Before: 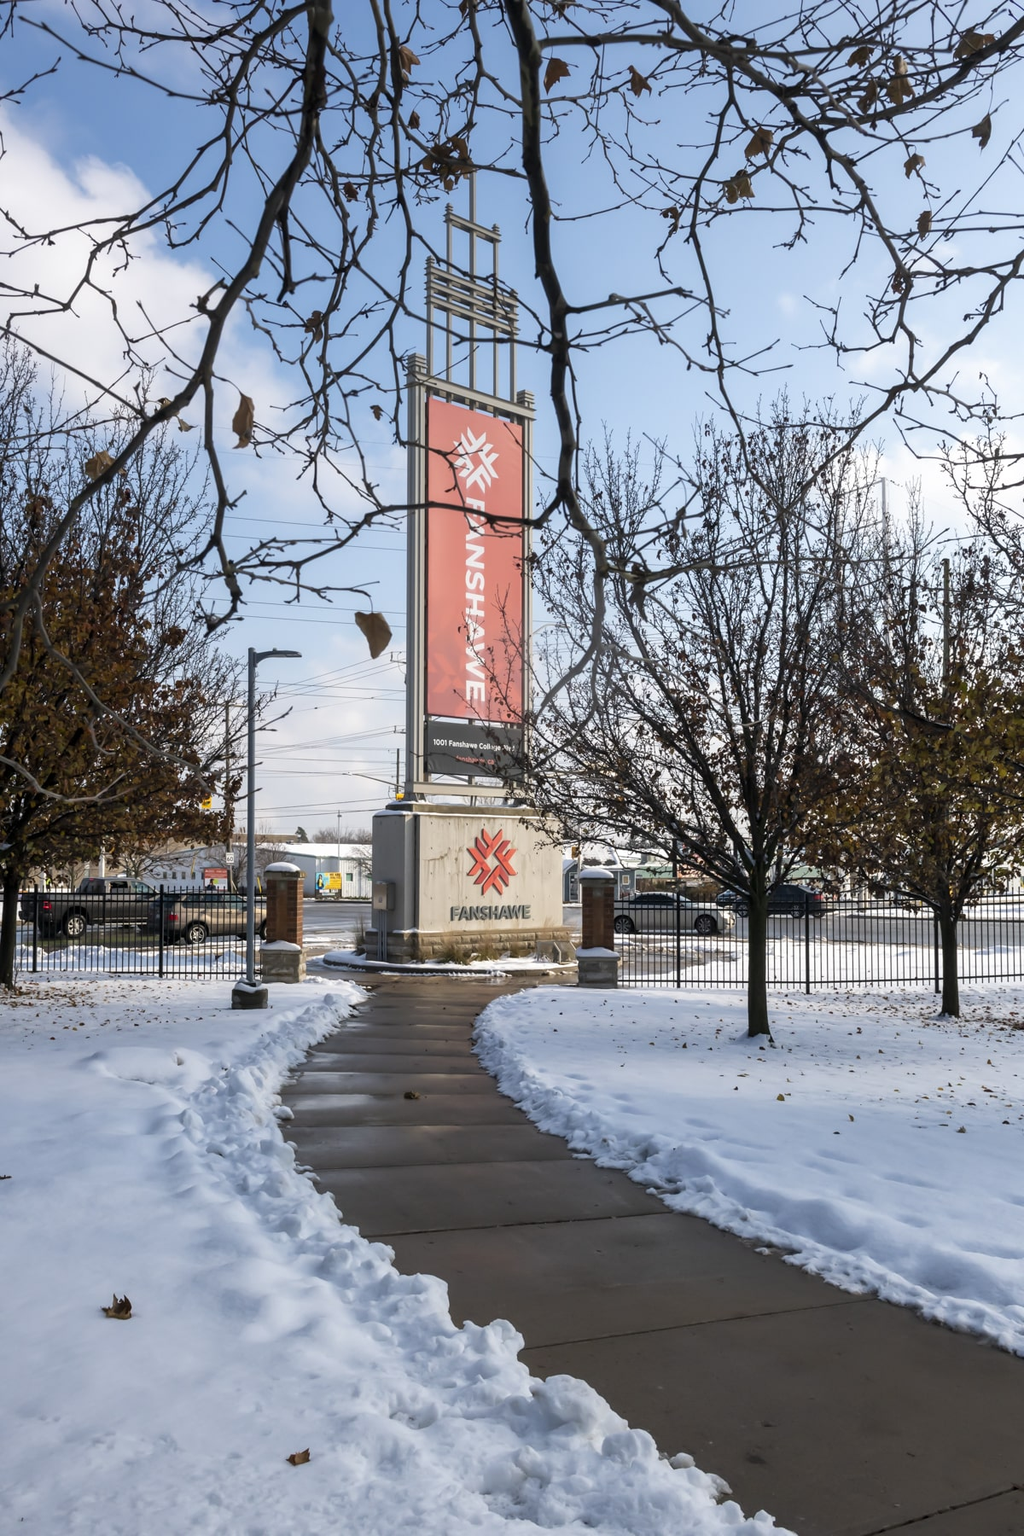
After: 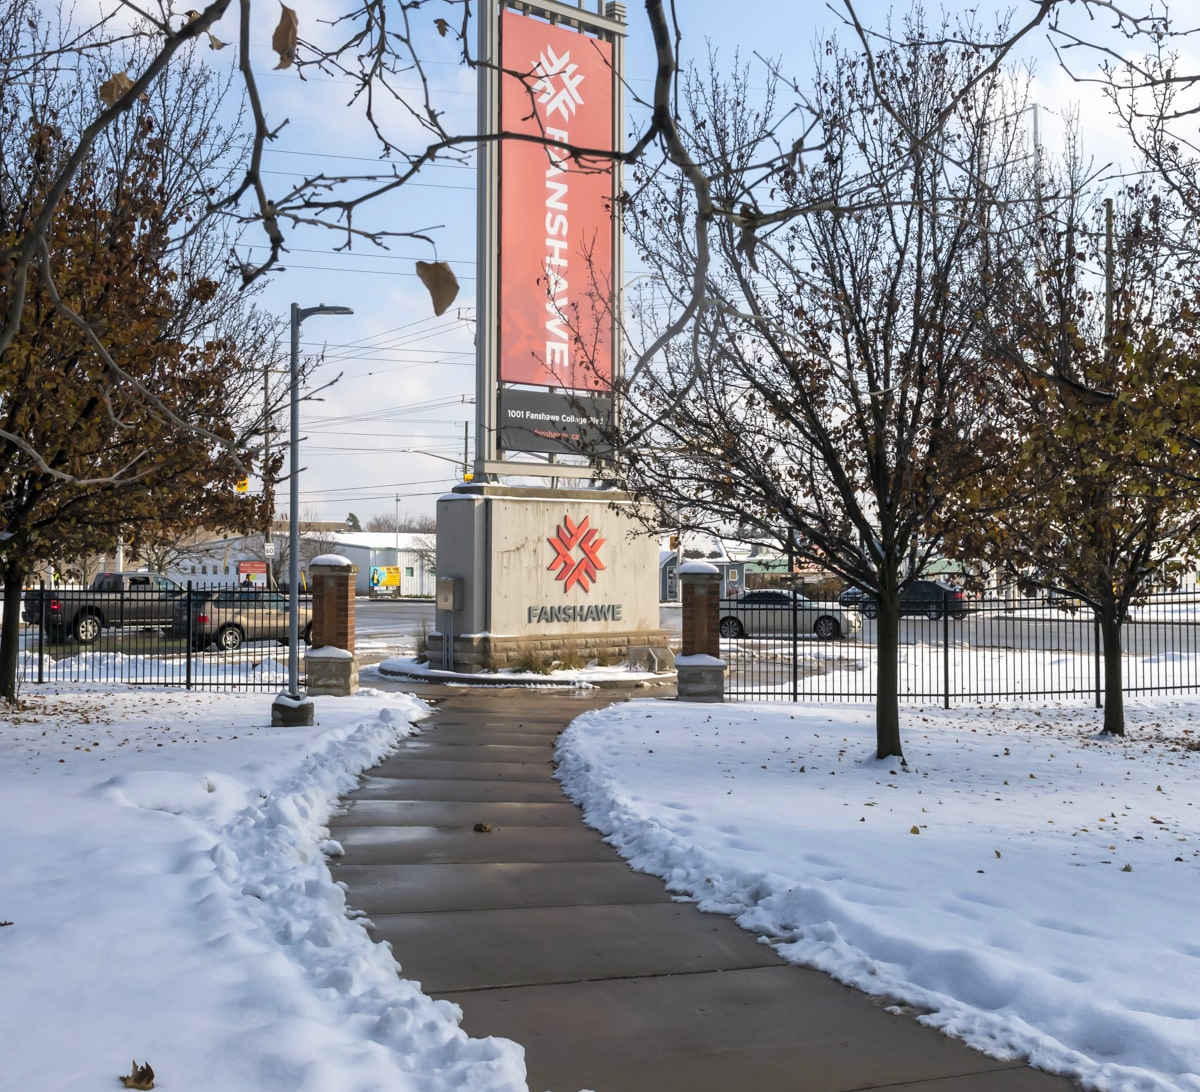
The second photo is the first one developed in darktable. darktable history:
contrast brightness saturation: contrast 0.03, brightness 0.06, saturation 0.13
crop and rotate: top 25.357%, bottom 13.942%
